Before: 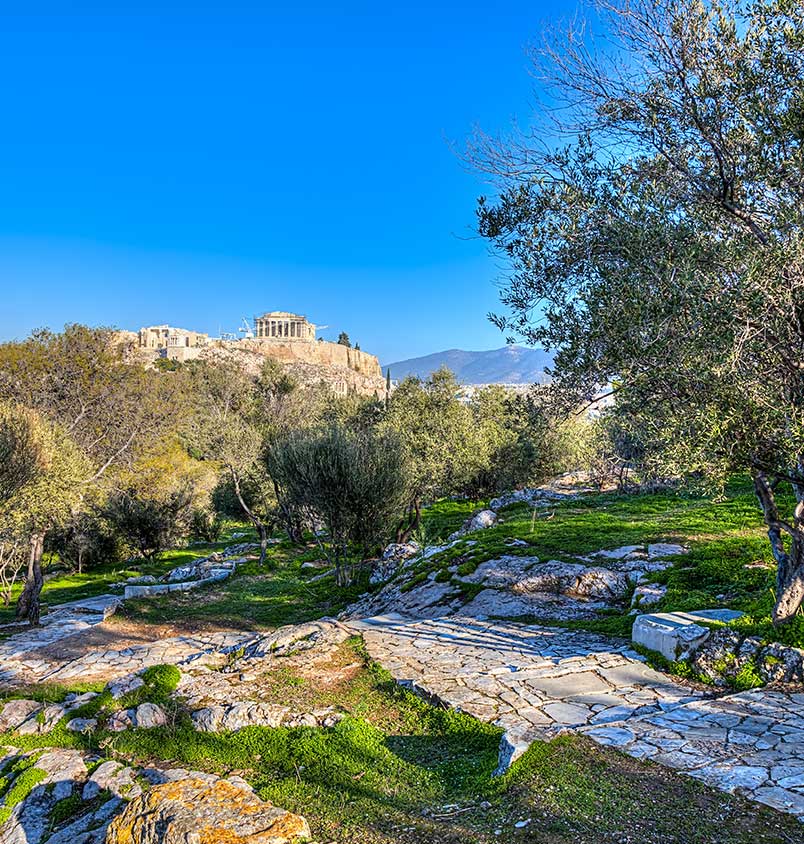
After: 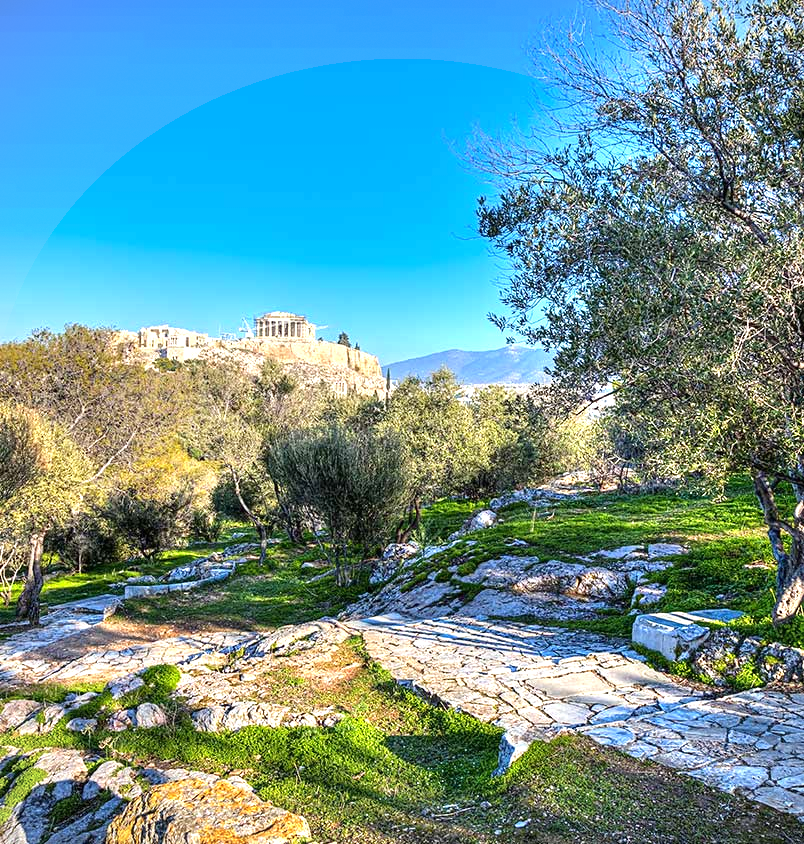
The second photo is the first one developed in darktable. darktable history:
vignetting: fall-off start 97.28%, fall-off radius 79%, brightness -0.462, saturation -0.3, width/height ratio 1.114, dithering 8-bit output, unbound false
exposure: black level correction 0, exposure 0.68 EV, compensate exposure bias true, compensate highlight preservation false
